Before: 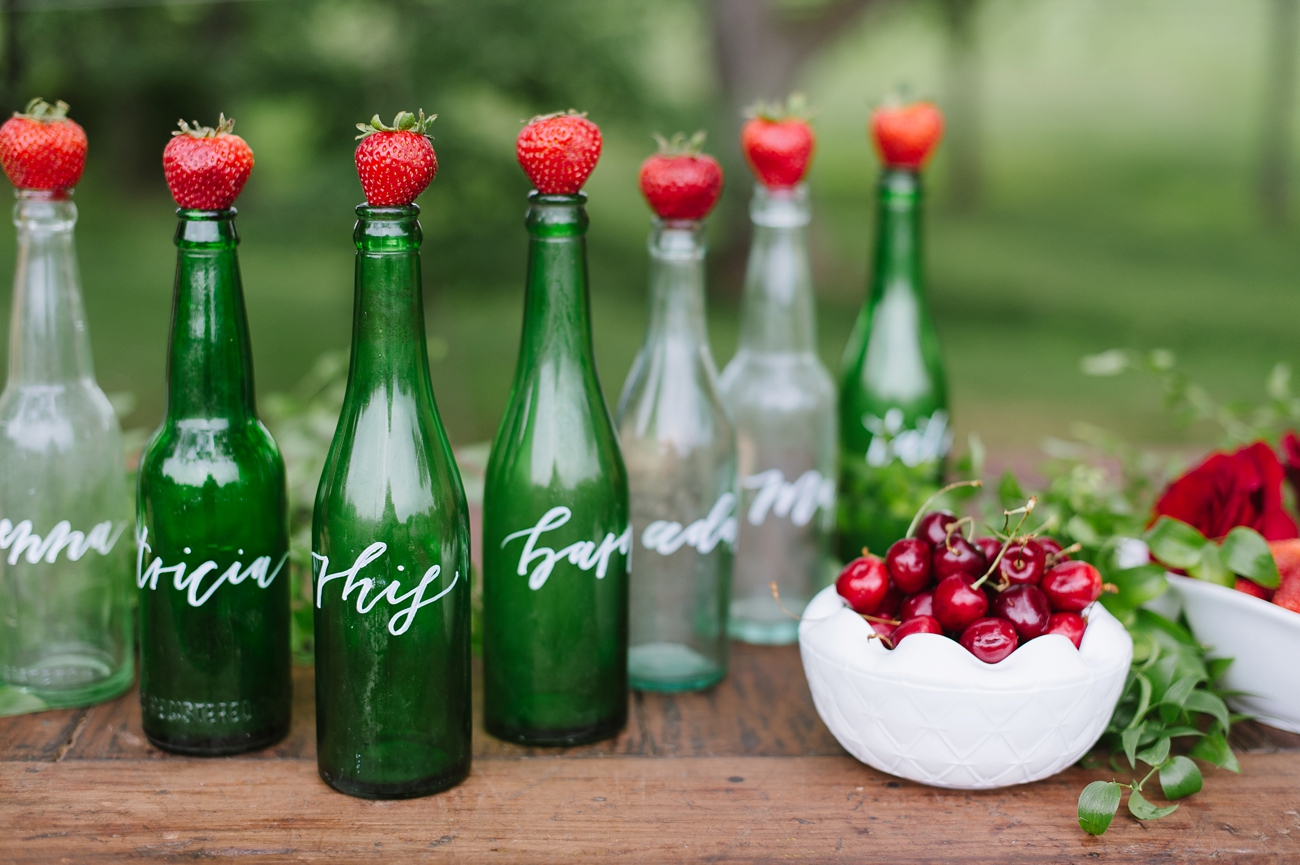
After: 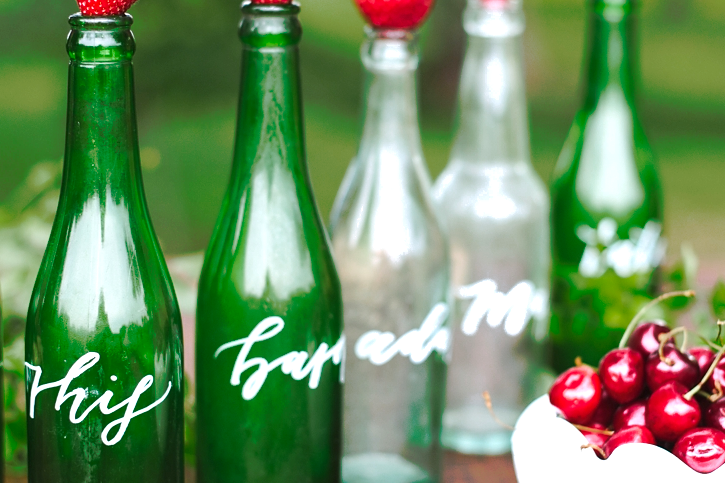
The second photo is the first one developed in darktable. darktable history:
exposure: black level correction 0, exposure 0.7 EV, compensate exposure bias true, compensate highlight preservation false
color zones: curves: ch0 [(0.203, 0.433) (0.607, 0.517) (0.697, 0.696) (0.705, 0.897)]
crop and rotate: left 22.13%, top 22.054%, right 22.026%, bottom 22.102%
tone curve: curves: ch0 [(0, 0) (0.003, 0.003) (0.011, 0.011) (0.025, 0.024) (0.044, 0.043) (0.069, 0.068) (0.1, 0.097) (0.136, 0.133) (0.177, 0.173) (0.224, 0.219) (0.277, 0.271) (0.335, 0.327) (0.399, 0.39) (0.468, 0.457) (0.543, 0.582) (0.623, 0.655) (0.709, 0.734) (0.801, 0.817) (0.898, 0.906) (1, 1)], preserve colors none
